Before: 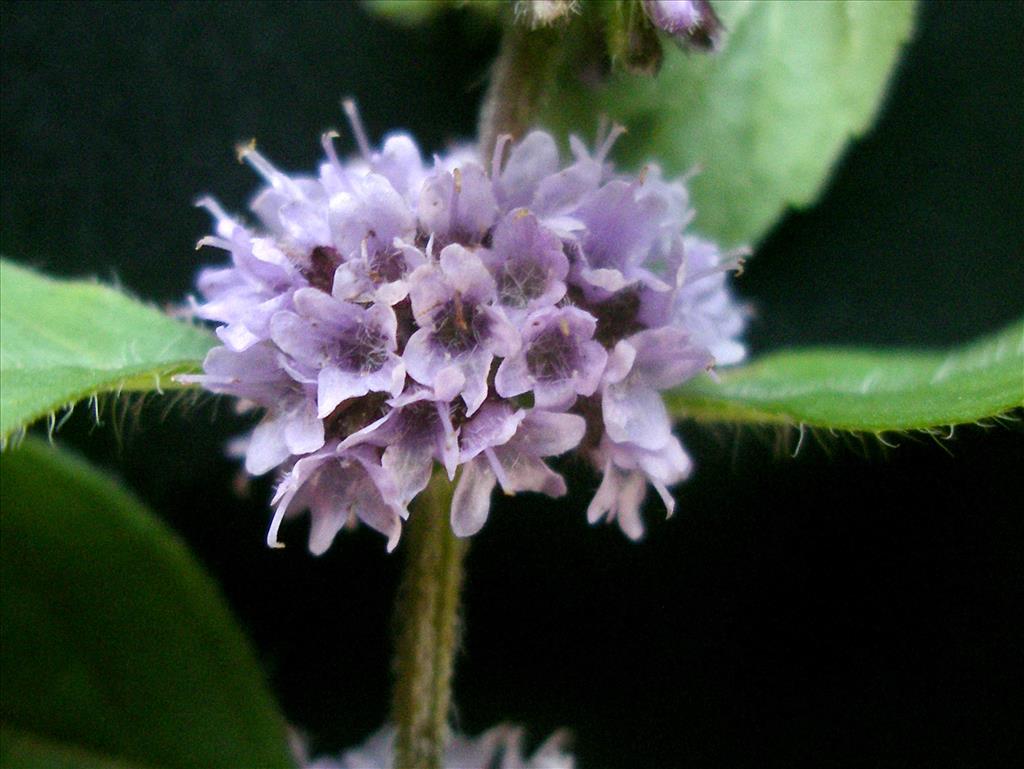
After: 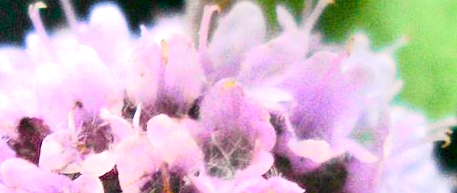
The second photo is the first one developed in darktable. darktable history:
exposure: black level correction 0, exposure 0.9 EV, compensate highlight preservation false
crop: left 28.64%, top 16.832%, right 26.637%, bottom 58.055%
tone curve: curves: ch0 [(0, 0) (0.078, 0.029) (0.265, 0.241) (0.507, 0.56) (0.744, 0.826) (1, 0.948)]; ch1 [(0, 0) (0.346, 0.307) (0.418, 0.383) (0.46, 0.439) (0.482, 0.493) (0.502, 0.5) (0.517, 0.506) (0.55, 0.557) (0.601, 0.637) (0.666, 0.7) (1, 1)]; ch2 [(0, 0) (0.346, 0.34) (0.431, 0.45) (0.485, 0.494) (0.5, 0.498) (0.508, 0.499) (0.532, 0.546) (0.579, 0.628) (0.625, 0.668) (1, 1)], color space Lab, independent channels, preserve colors none
color correction: highlights a* 3.84, highlights b* 5.07
